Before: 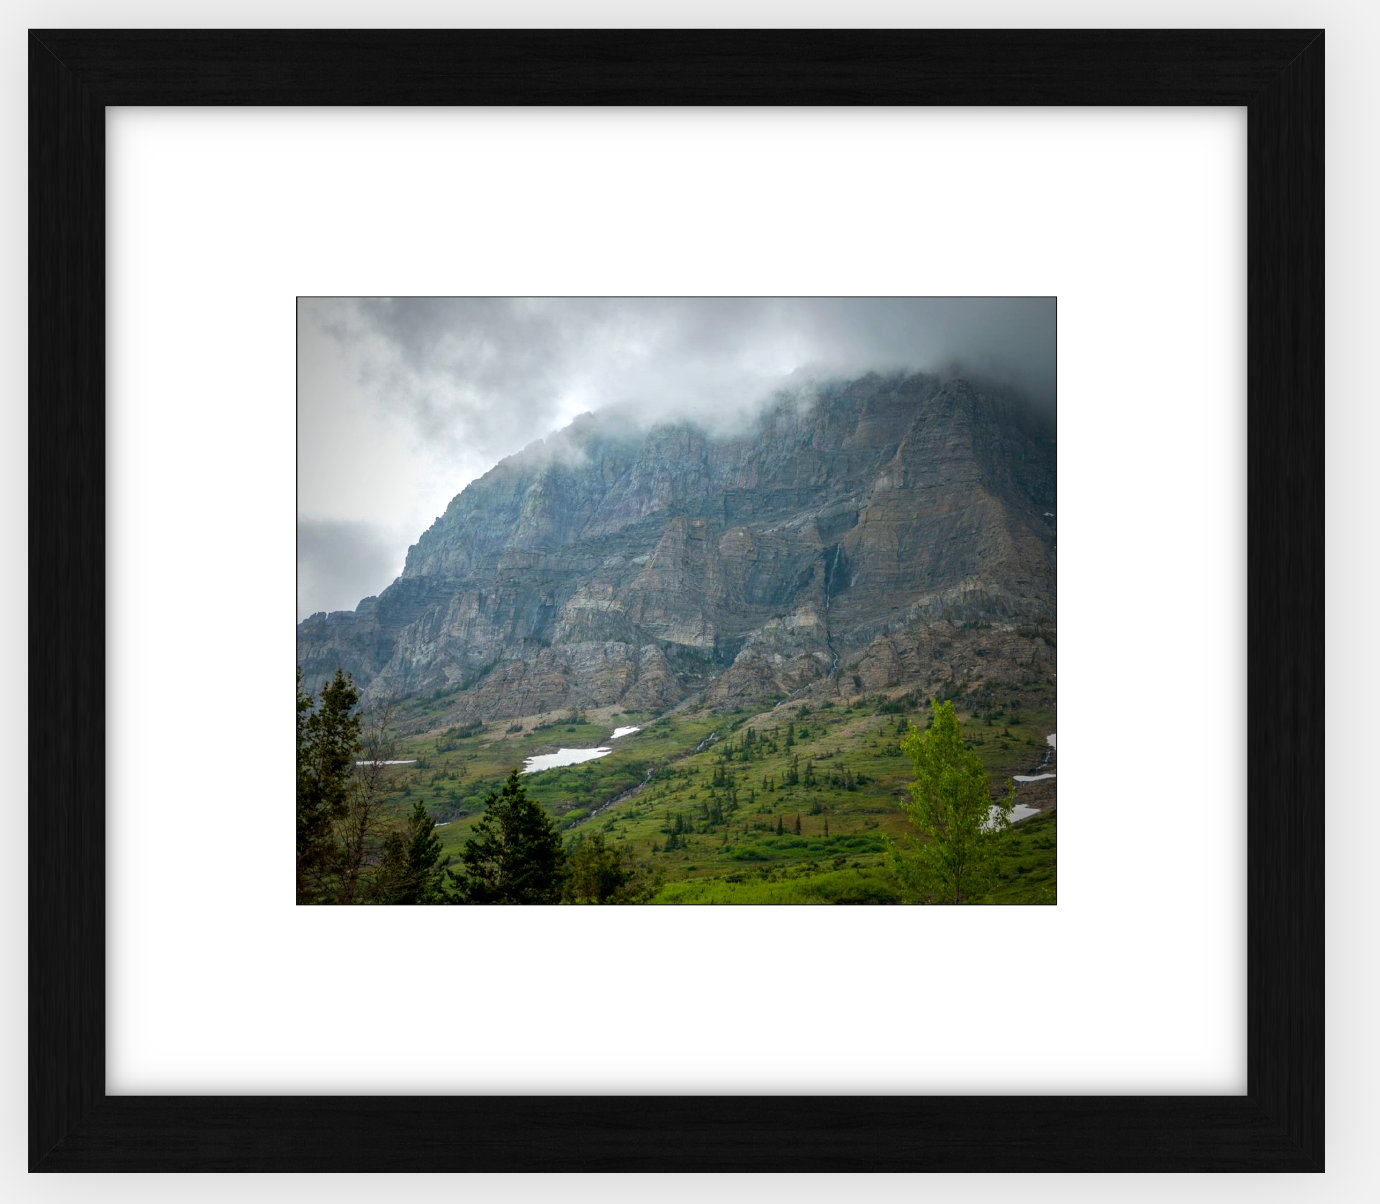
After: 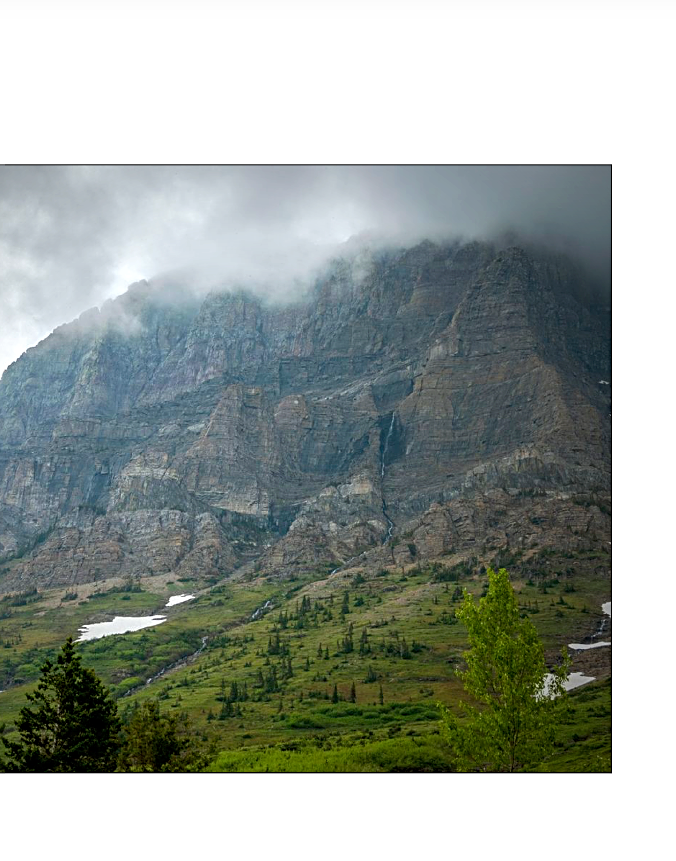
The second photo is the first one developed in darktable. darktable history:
crop: left 32.277%, top 10.996%, right 18.677%, bottom 17.429%
sharpen: on, module defaults
